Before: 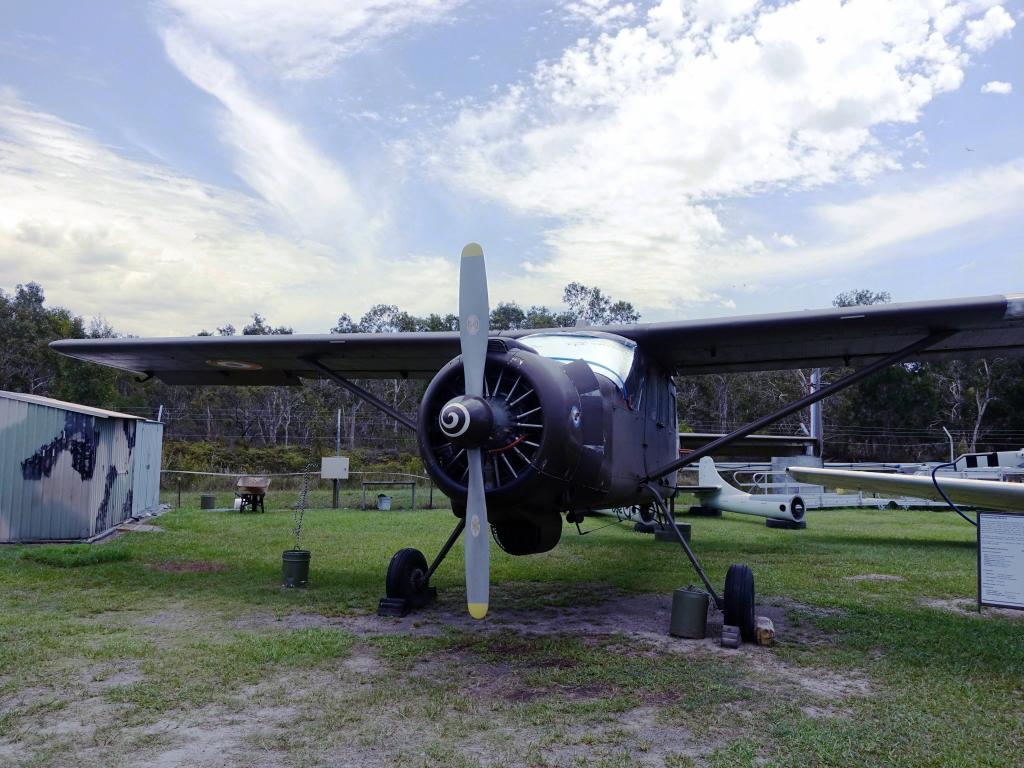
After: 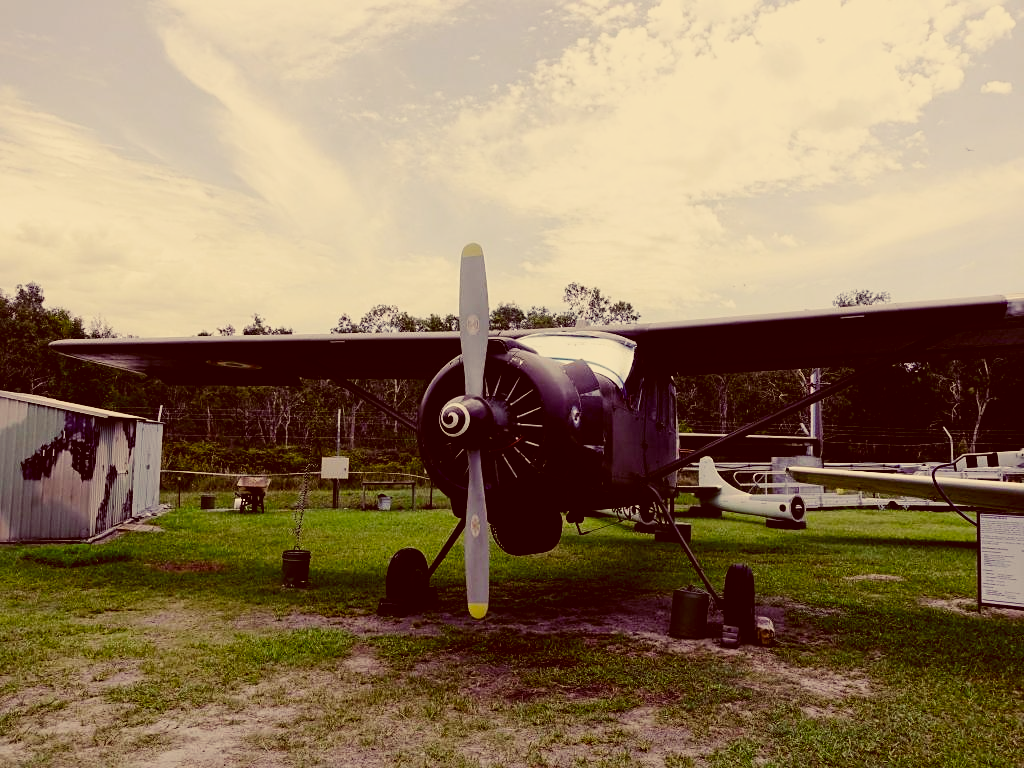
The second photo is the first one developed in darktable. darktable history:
white balance: red 1.004, blue 1.024
color correction: highlights a* 1.12, highlights b* 24.26, shadows a* 15.58, shadows b* 24.26
sharpen: amount 0.2
sigmoid: contrast 1.8, skew -0.2, preserve hue 0%, red attenuation 0.1, red rotation 0.035, green attenuation 0.1, green rotation -0.017, blue attenuation 0.15, blue rotation -0.052, base primaries Rec2020
